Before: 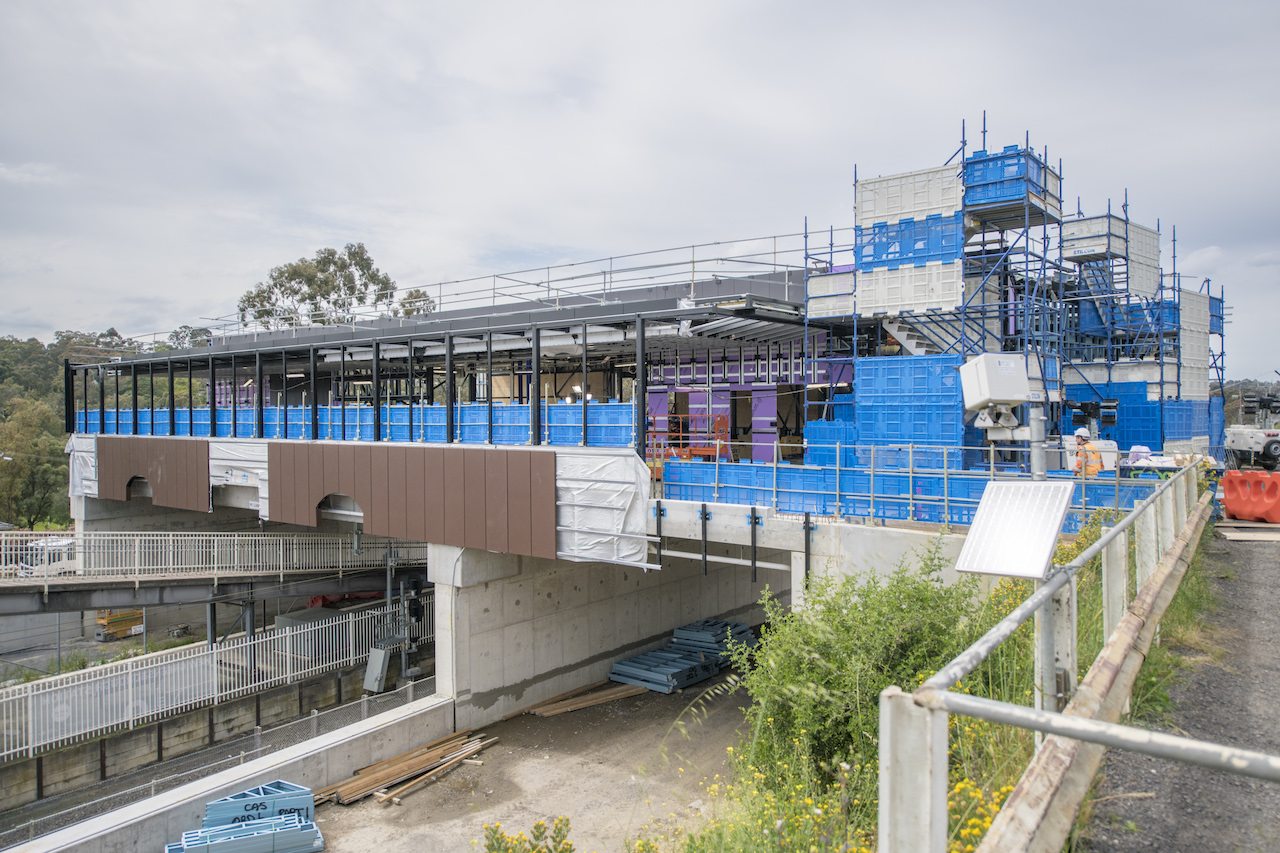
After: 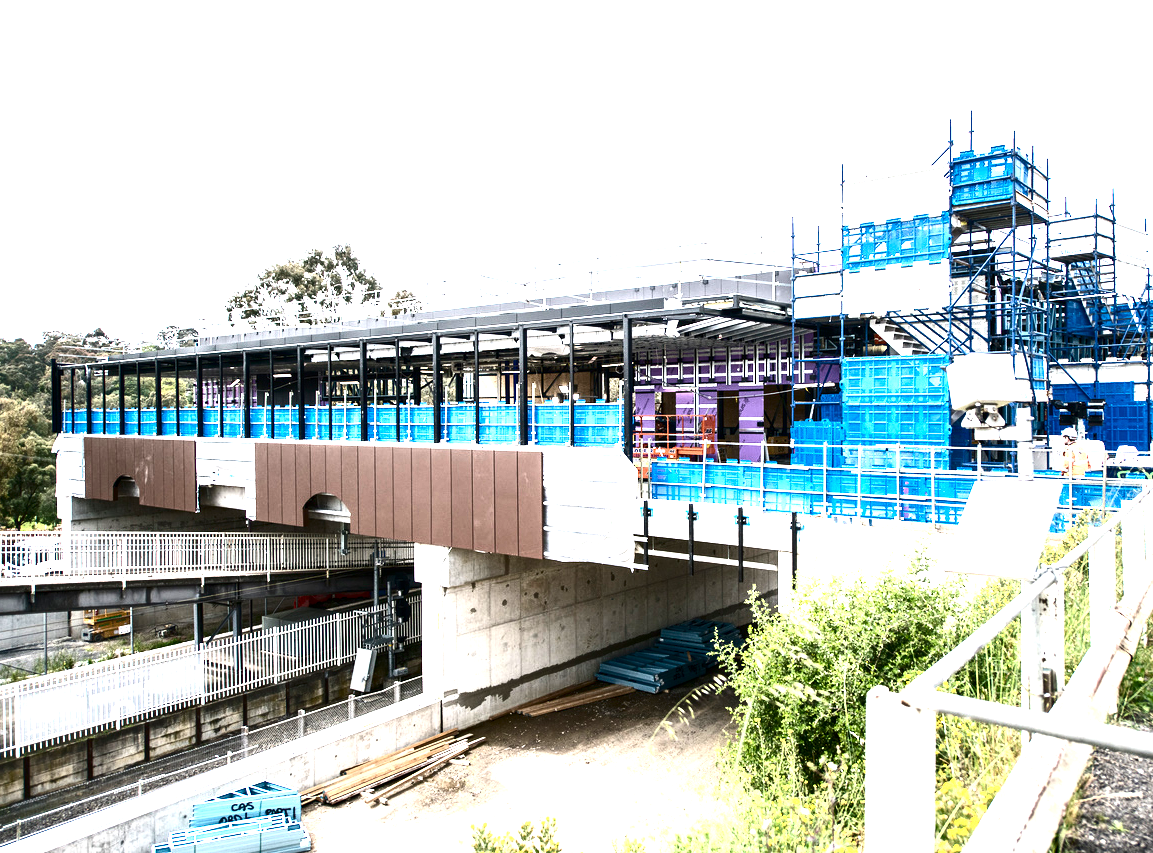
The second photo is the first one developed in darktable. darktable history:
contrast brightness saturation: contrast 0.5, saturation -0.1
levels: levels [0, 0.374, 0.749]
crop and rotate: left 1.088%, right 8.807%
